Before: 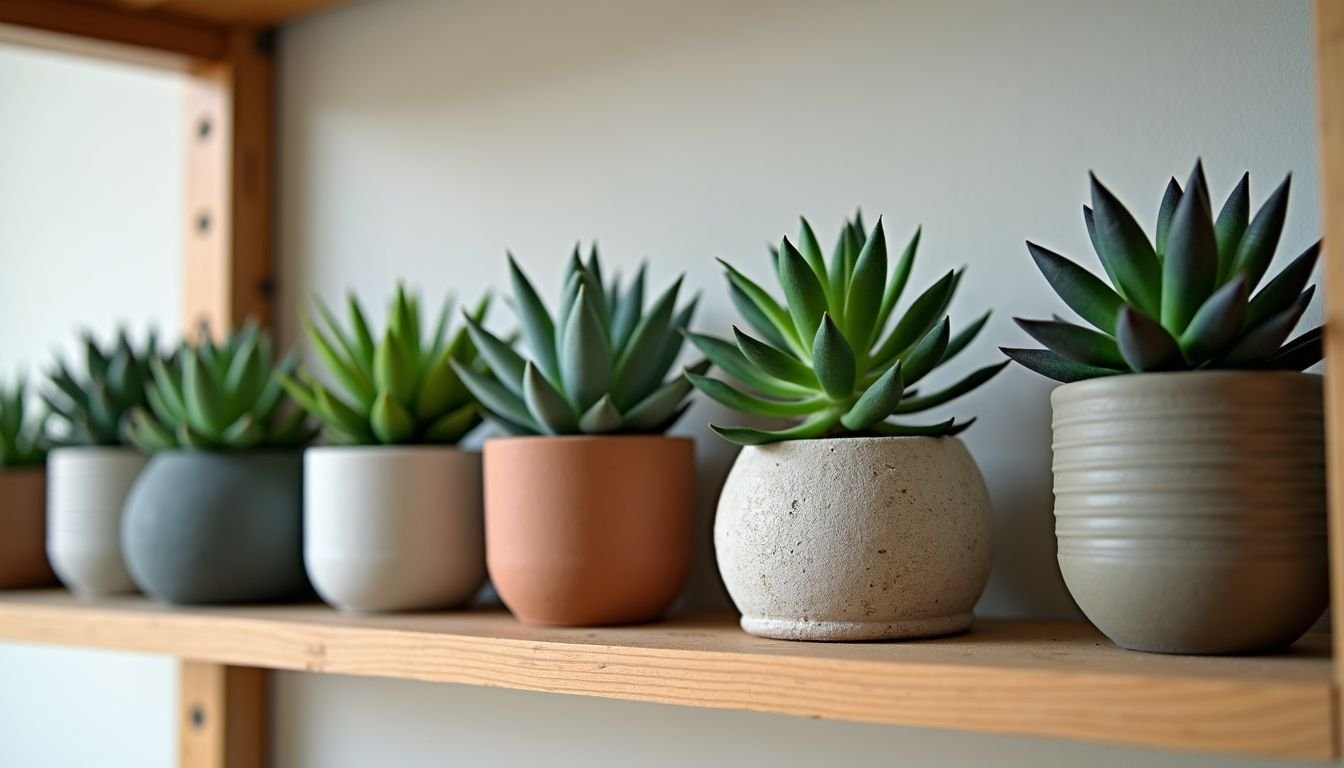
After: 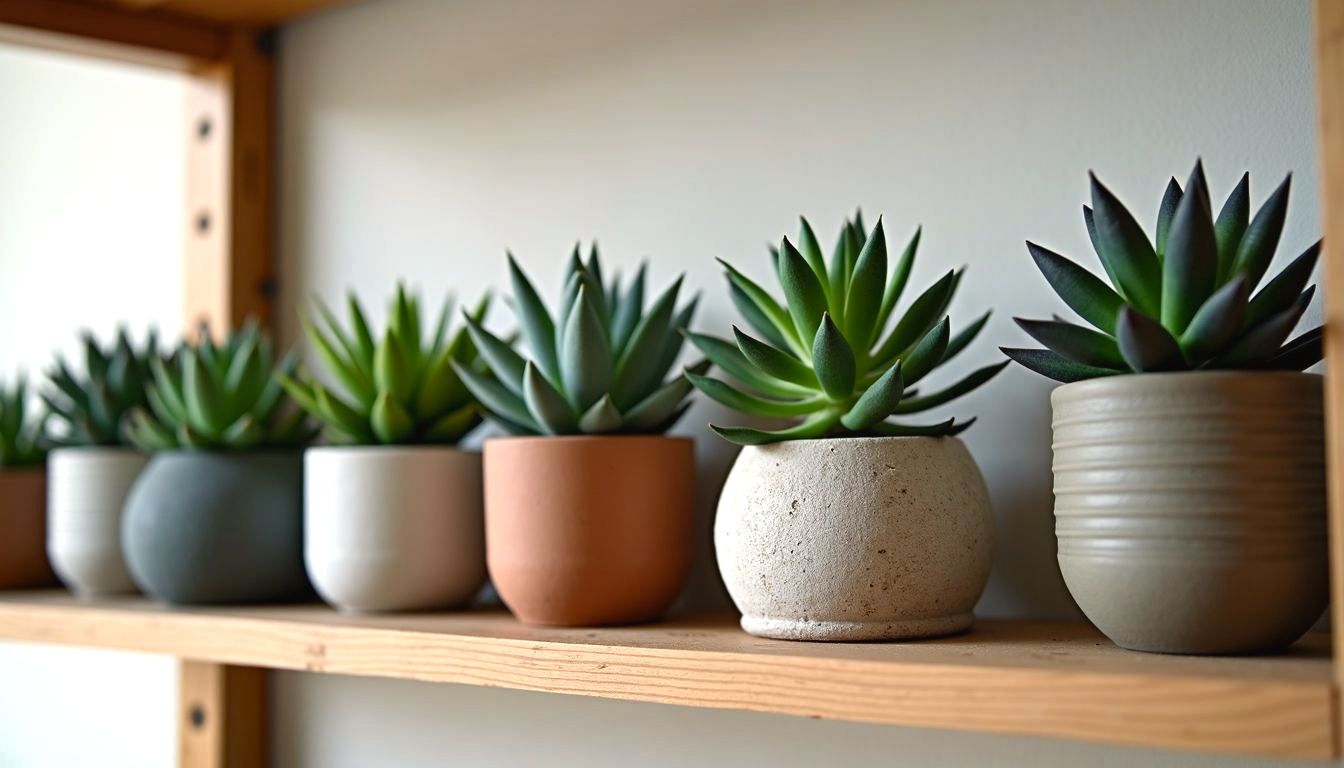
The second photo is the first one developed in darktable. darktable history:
rotate and perspective: automatic cropping off
shadows and highlights: radius 171.16, shadows 27, white point adjustment 3.13, highlights -67.95, soften with gaussian
color balance rgb: shadows lift › chroma 1%, shadows lift › hue 28.8°, power › hue 60°, highlights gain › chroma 1%, highlights gain › hue 60°, global offset › luminance 0.25%, perceptual saturation grading › highlights -20%, perceptual saturation grading › shadows 20%, perceptual brilliance grading › highlights 5%, perceptual brilliance grading › shadows -10%, global vibrance 19.67%
